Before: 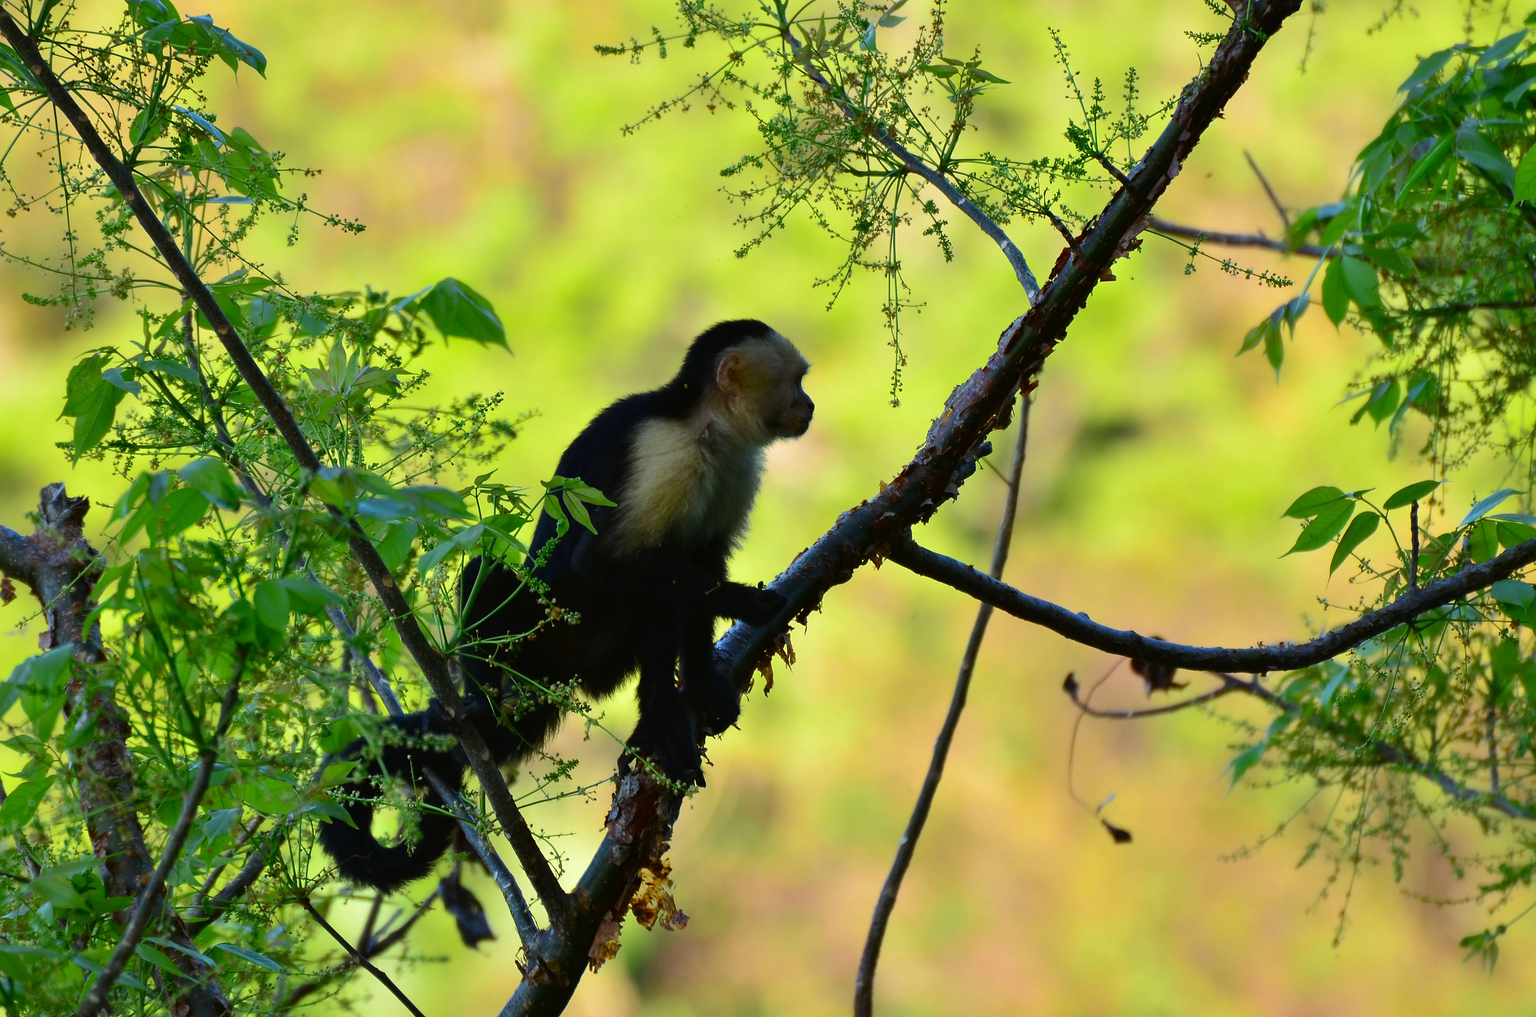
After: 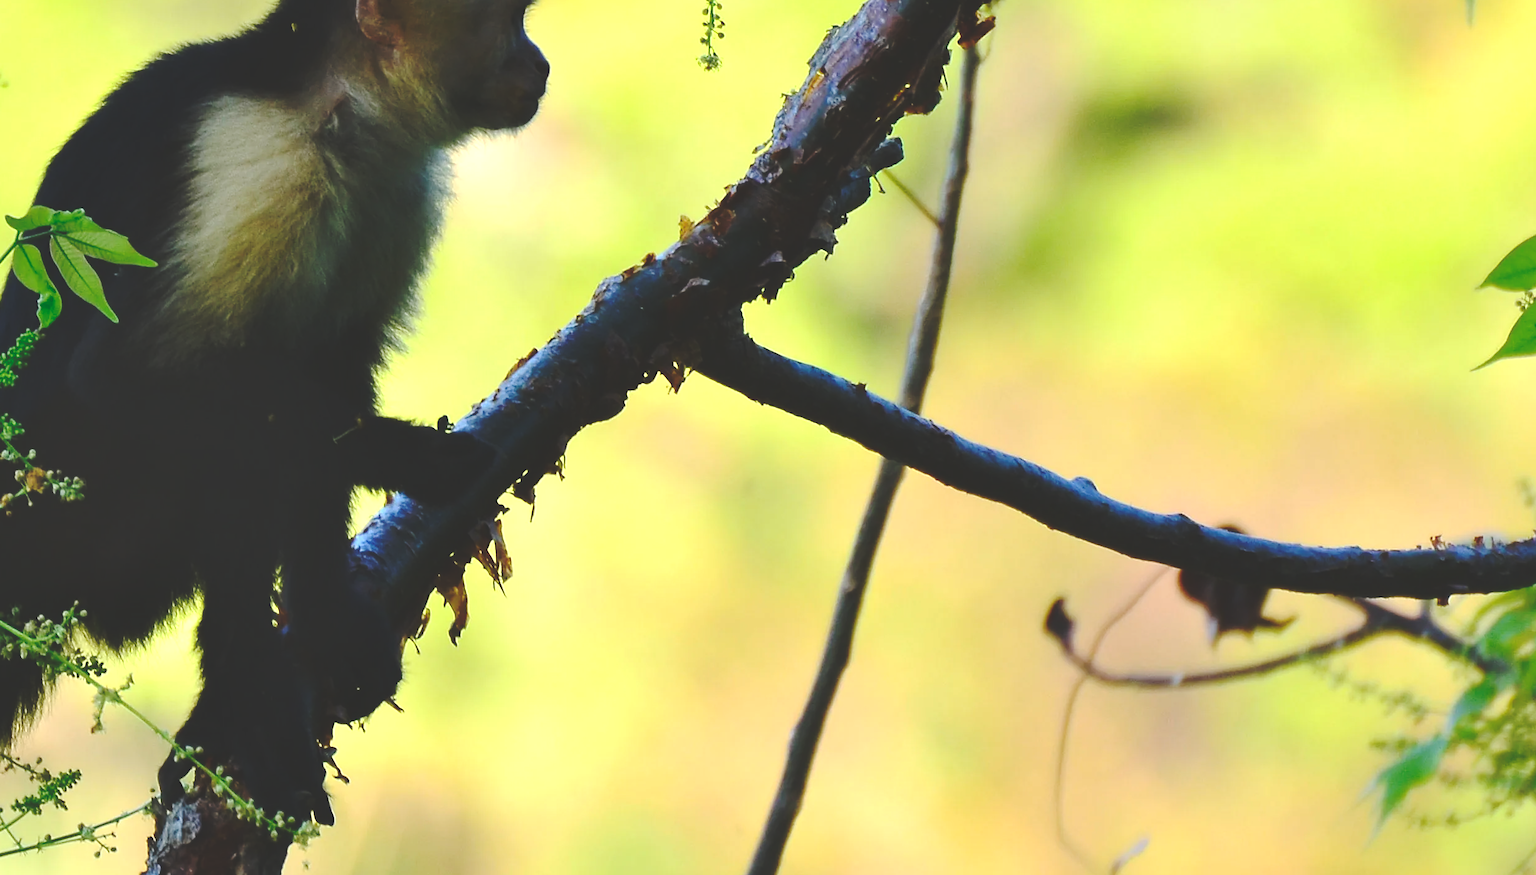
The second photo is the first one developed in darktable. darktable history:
crop: left 35.03%, top 36.625%, right 14.663%, bottom 20.057%
base curve: curves: ch0 [(0, 0.024) (0.055, 0.065) (0.121, 0.166) (0.236, 0.319) (0.693, 0.726) (1, 1)], preserve colors none
exposure: exposure 0.556 EV, compensate highlight preservation false
shadows and highlights: shadows 30.86, highlights 0, soften with gaussian
